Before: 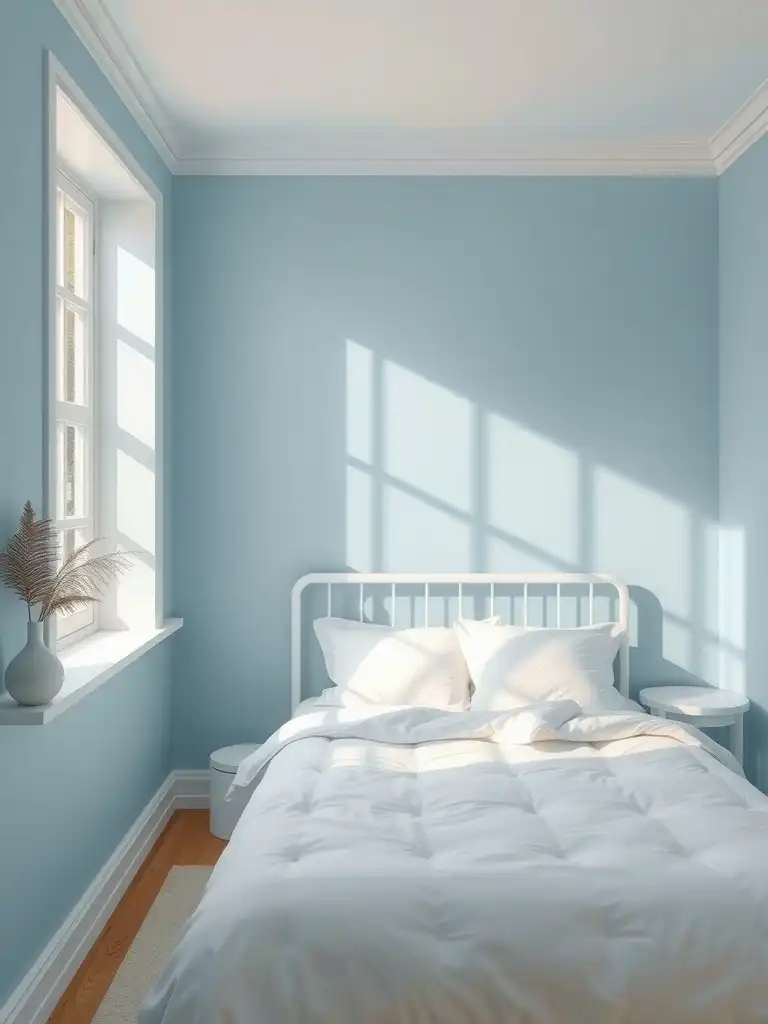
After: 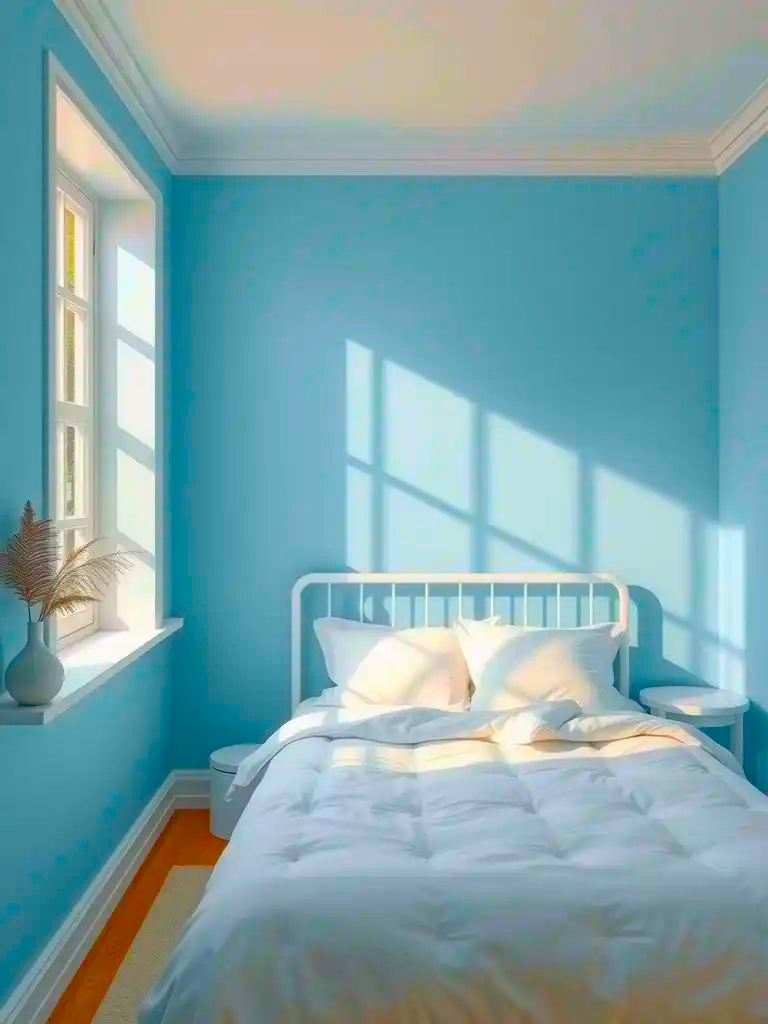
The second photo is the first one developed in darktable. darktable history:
color balance rgb: perceptual saturation grading › global saturation 25%, global vibrance 20%
color correction: saturation 1.8
exposure: black level correction -0.015, exposure -0.125 EV, compensate highlight preservation false
haze removal: strength 0.29, distance 0.25, compatibility mode true, adaptive false
